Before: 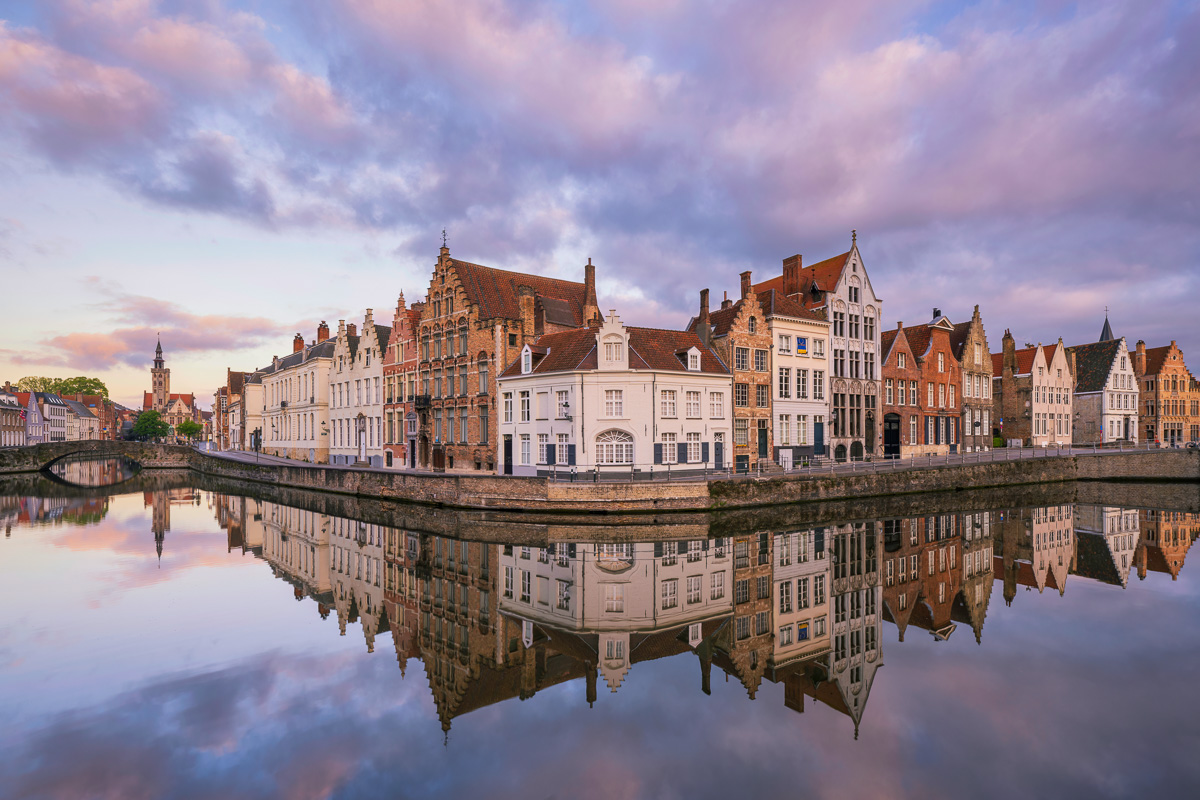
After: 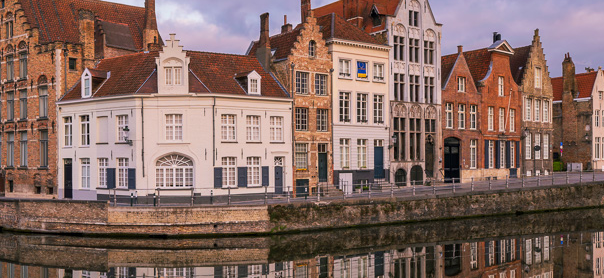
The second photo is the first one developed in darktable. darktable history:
crop: left 36.696%, top 34.516%, right 12.931%, bottom 30.715%
